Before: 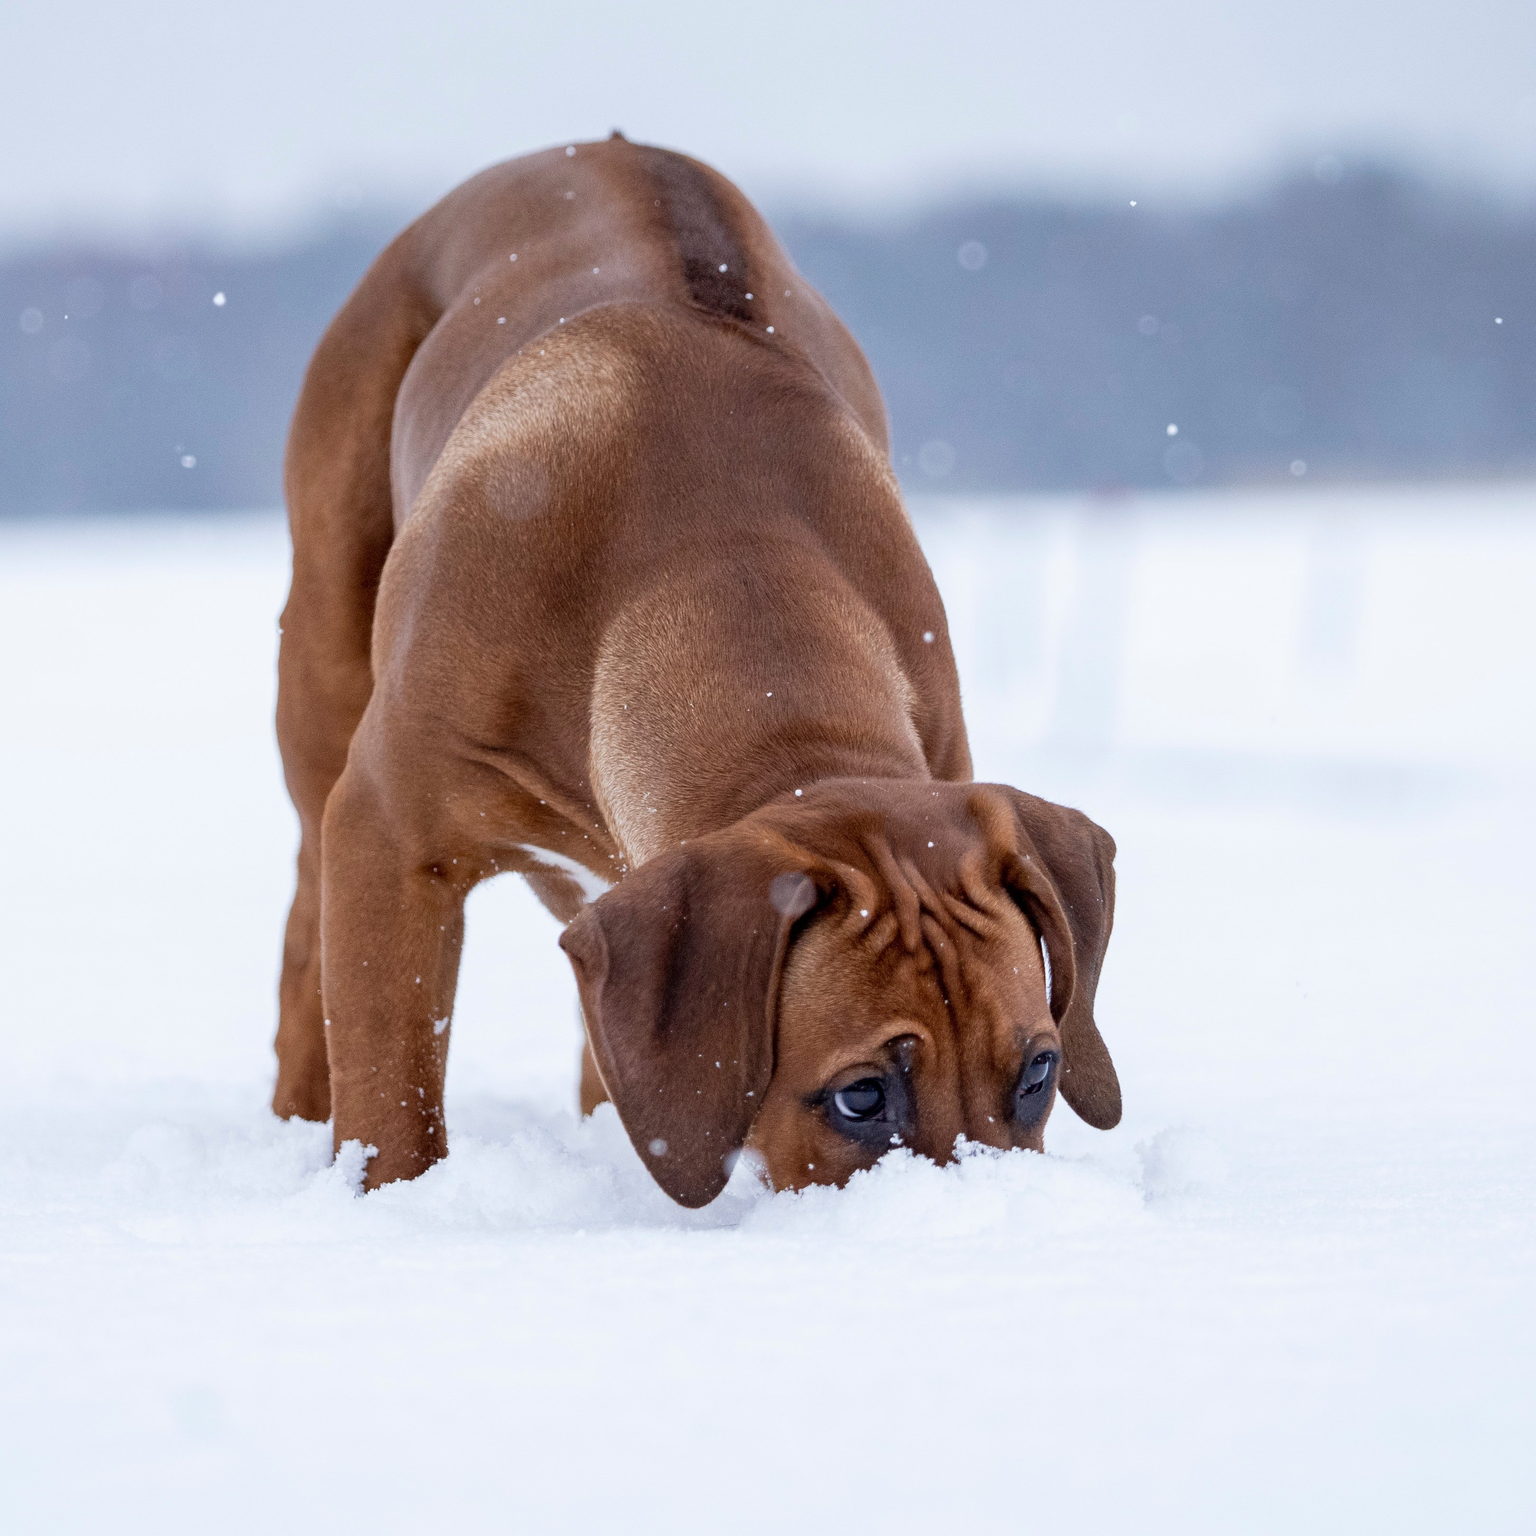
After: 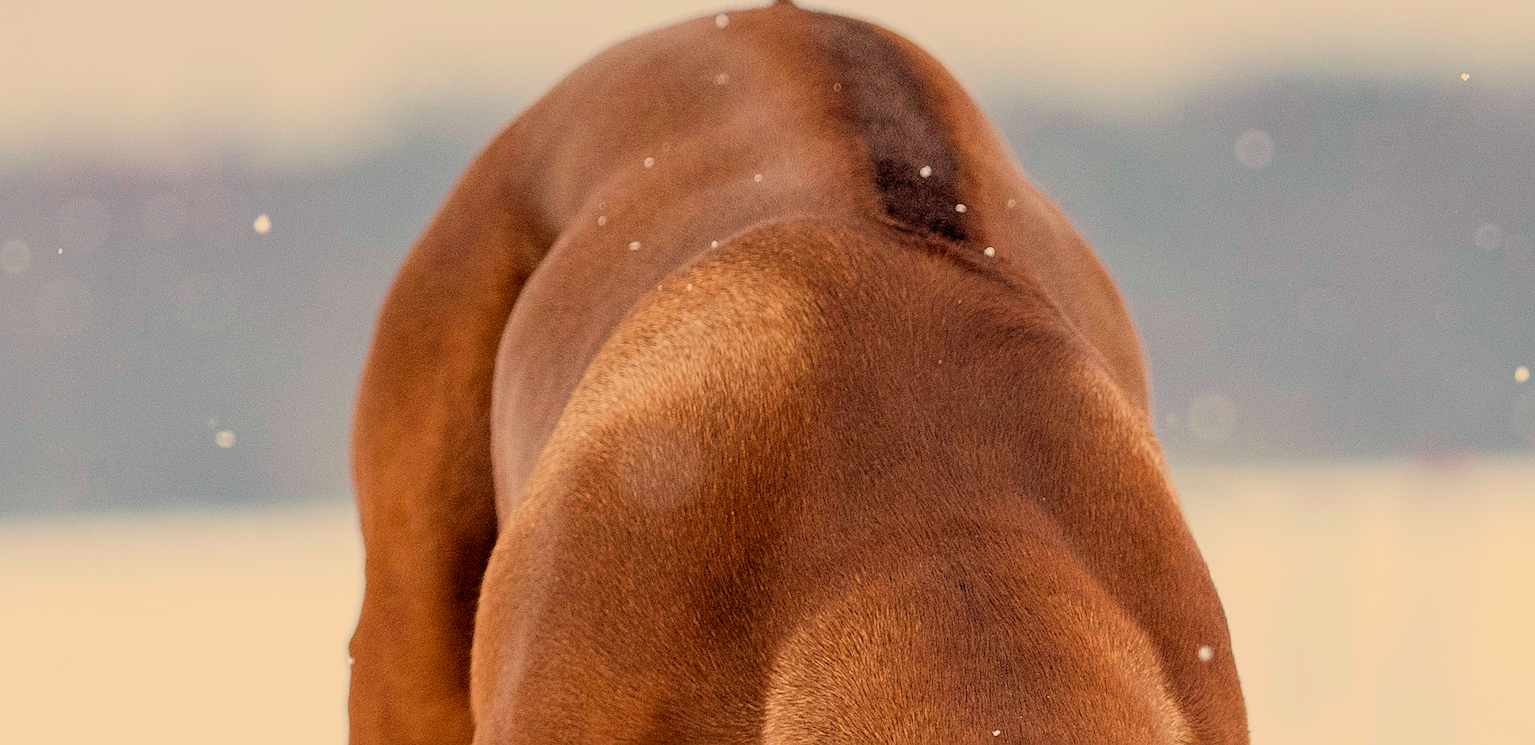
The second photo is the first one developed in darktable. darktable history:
crop: left 0.579%, top 7.627%, right 23.167%, bottom 54.275%
white balance: red 1.138, green 0.996, blue 0.812
rotate and perspective: rotation -1°, crop left 0.011, crop right 0.989, crop top 0.025, crop bottom 0.975
color balance: lift [1, 1.001, 0.999, 1.001], gamma [1, 1.004, 1.007, 0.993], gain [1, 0.991, 0.987, 1.013], contrast 10%, output saturation 120%
sharpen: on, module defaults
filmic rgb: black relative exposure -7.65 EV, white relative exposure 4.56 EV, hardness 3.61, color science v6 (2022)
